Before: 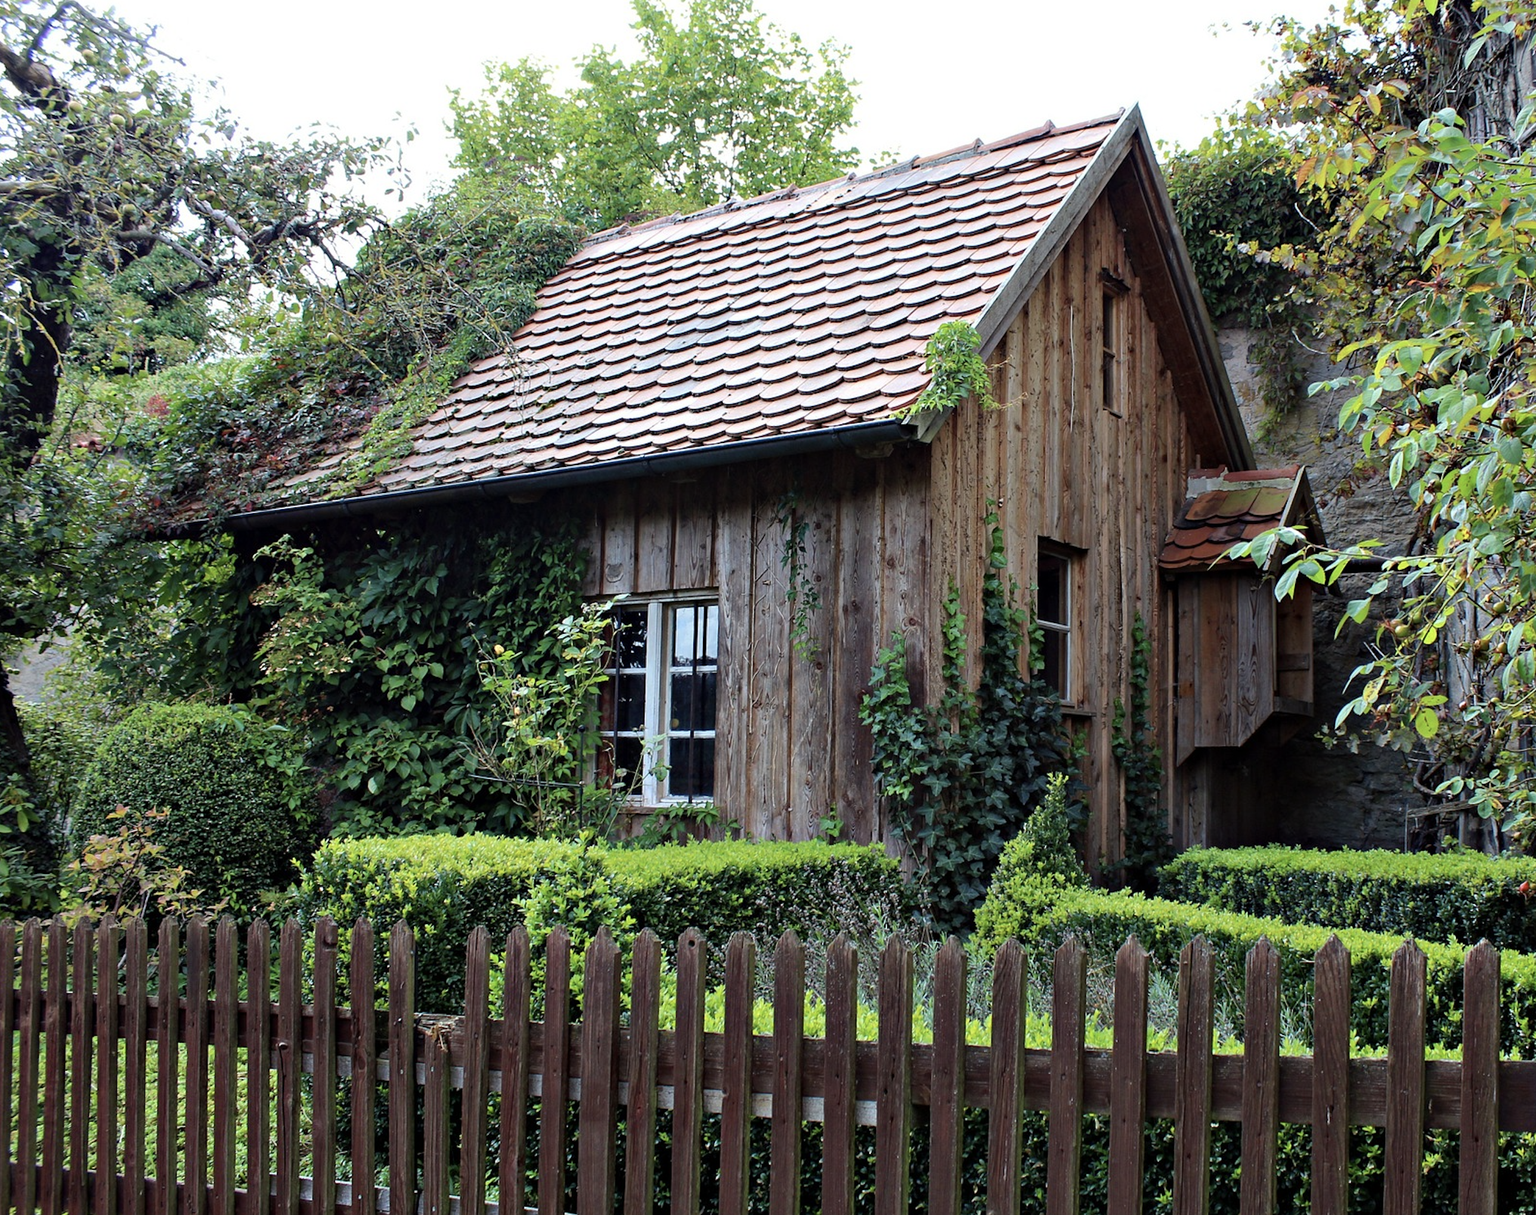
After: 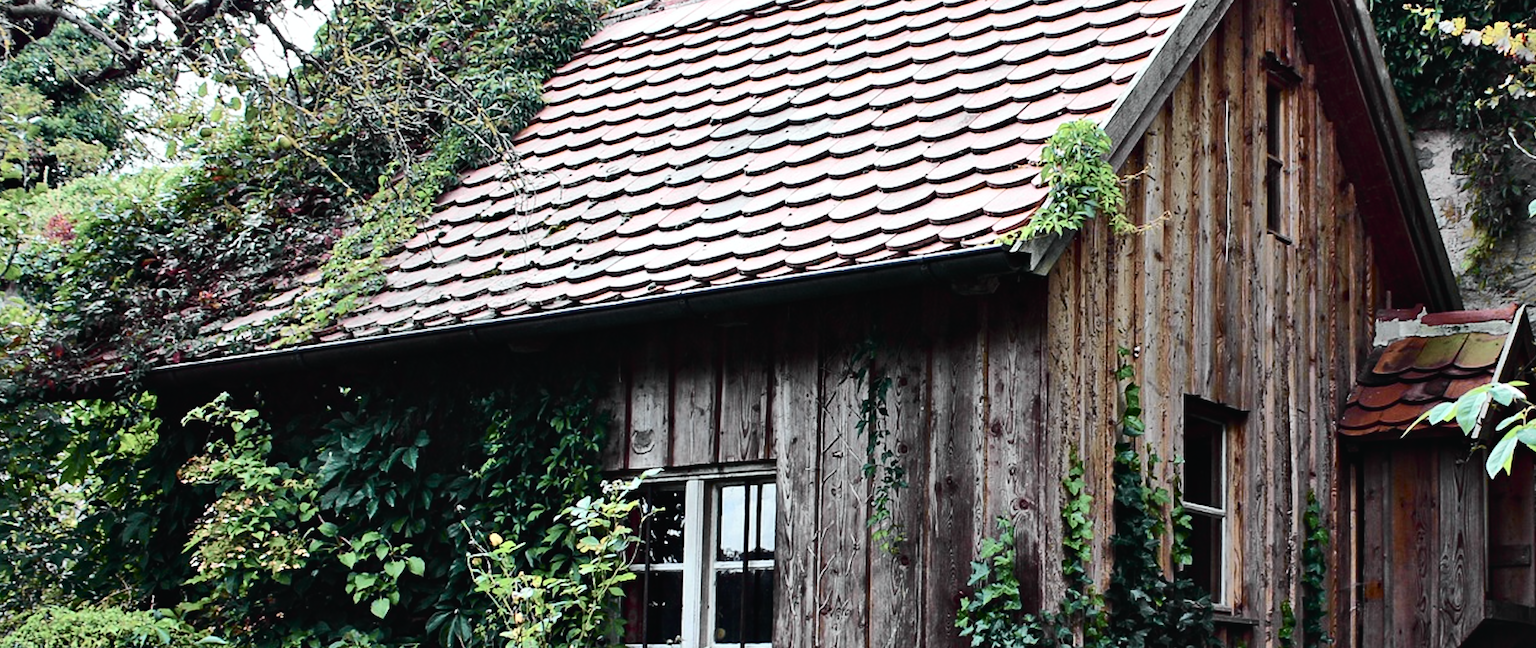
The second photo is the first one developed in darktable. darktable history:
crop: left 7.259%, top 18.737%, right 14.407%, bottom 39.498%
tone curve: curves: ch0 [(0, 0.015) (0.037, 0.032) (0.131, 0.113) (0.275, 0.26) (0.497, 0.531) (0.617, 0.663) (0.704, 0.748) (0.813, 0.842) (0.911, 0.931) (0.997, 1)]; ch1 [(0, 0) (0.301, 0.3) (0.444, 0.438) (0.493, 0.494) (0.501, 0.499) (0.534, 0.543) (0.582, 0.605) (0.658, 0.687) (0.746, 0.79) (1, 1)]; ch2 [(0, 0) (0.246, 0.234) (0.36, 0.356) (0.415, 0.426) (0.476, 0.492) (0.502, 0.499) (0.525, 0.513) (0.533, 0.534) (0.586, 0.598) (0.634, 0.643) (0.706, 0.717) (0.853, 0.83) (1, 0.951)], color space Lab, independent channels, preserve colors none
contrast brightness saturation: contrast 0.247, saturation -0.312
shadows and highlights: low approximation 0.01, soften with gaussian
